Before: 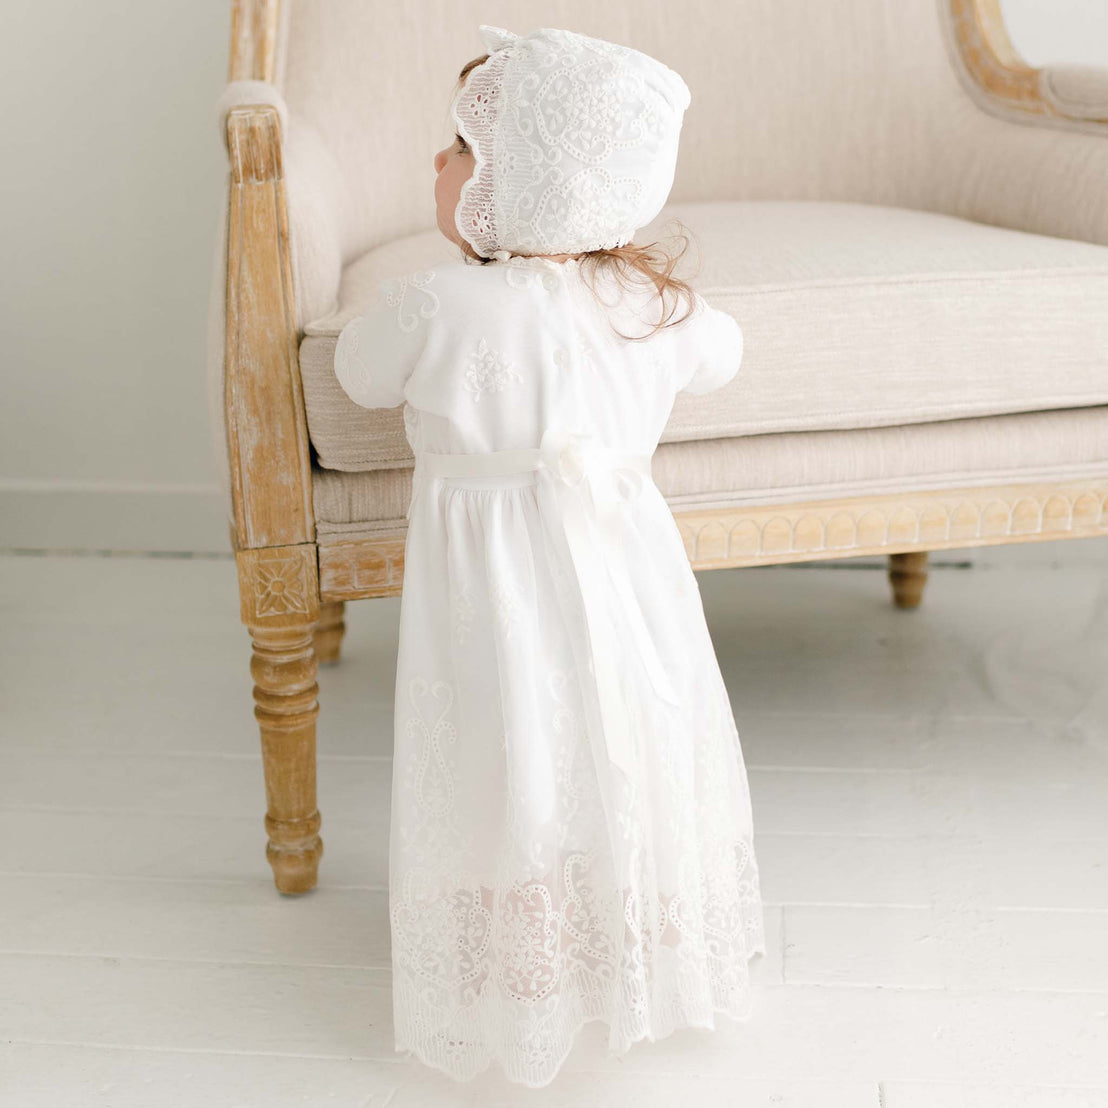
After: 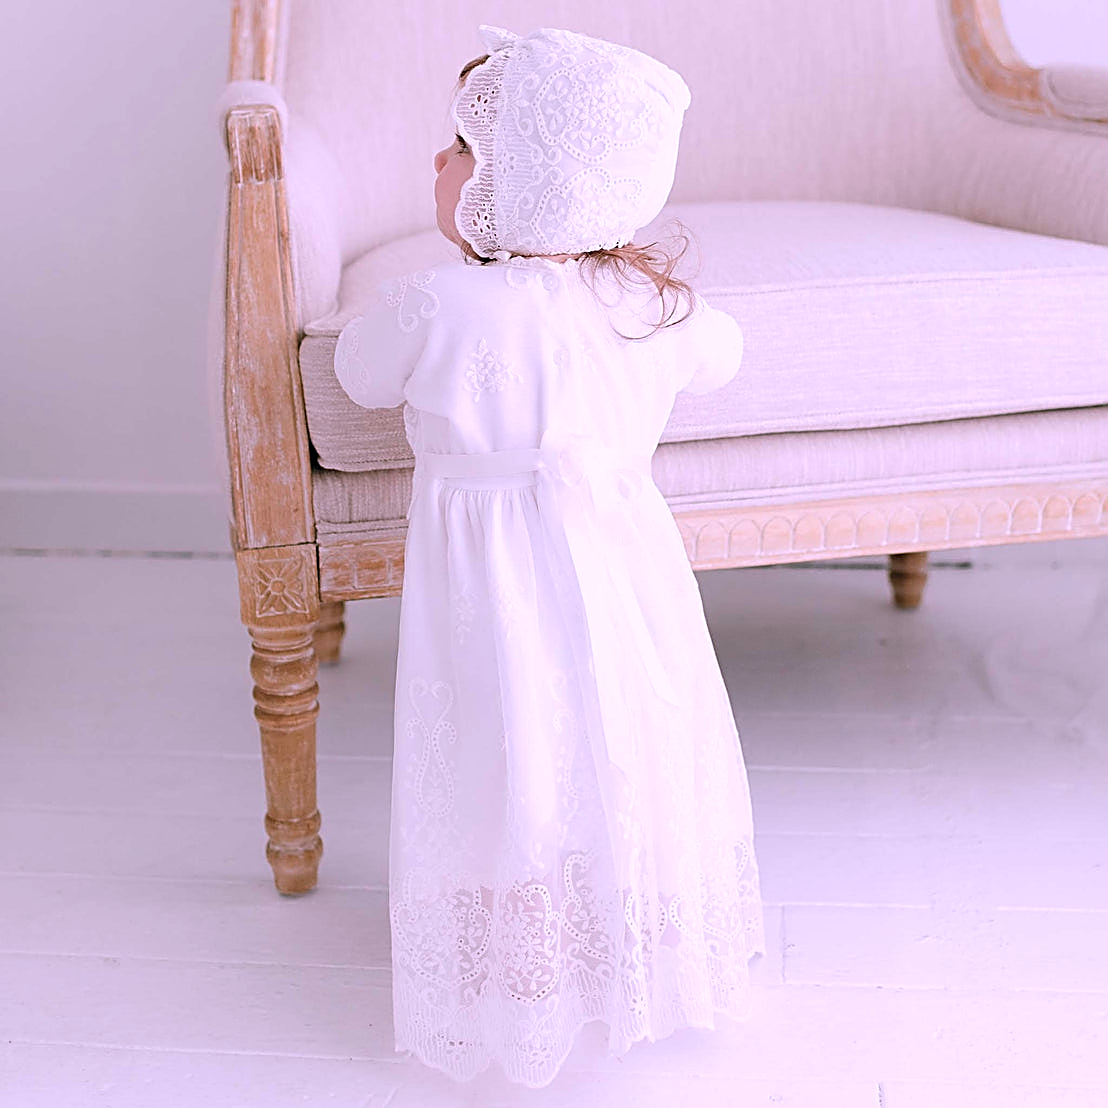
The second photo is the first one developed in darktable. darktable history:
color correction: highlights a* 15.13, highlights b* -24.81
sharpen: amount 1.01
